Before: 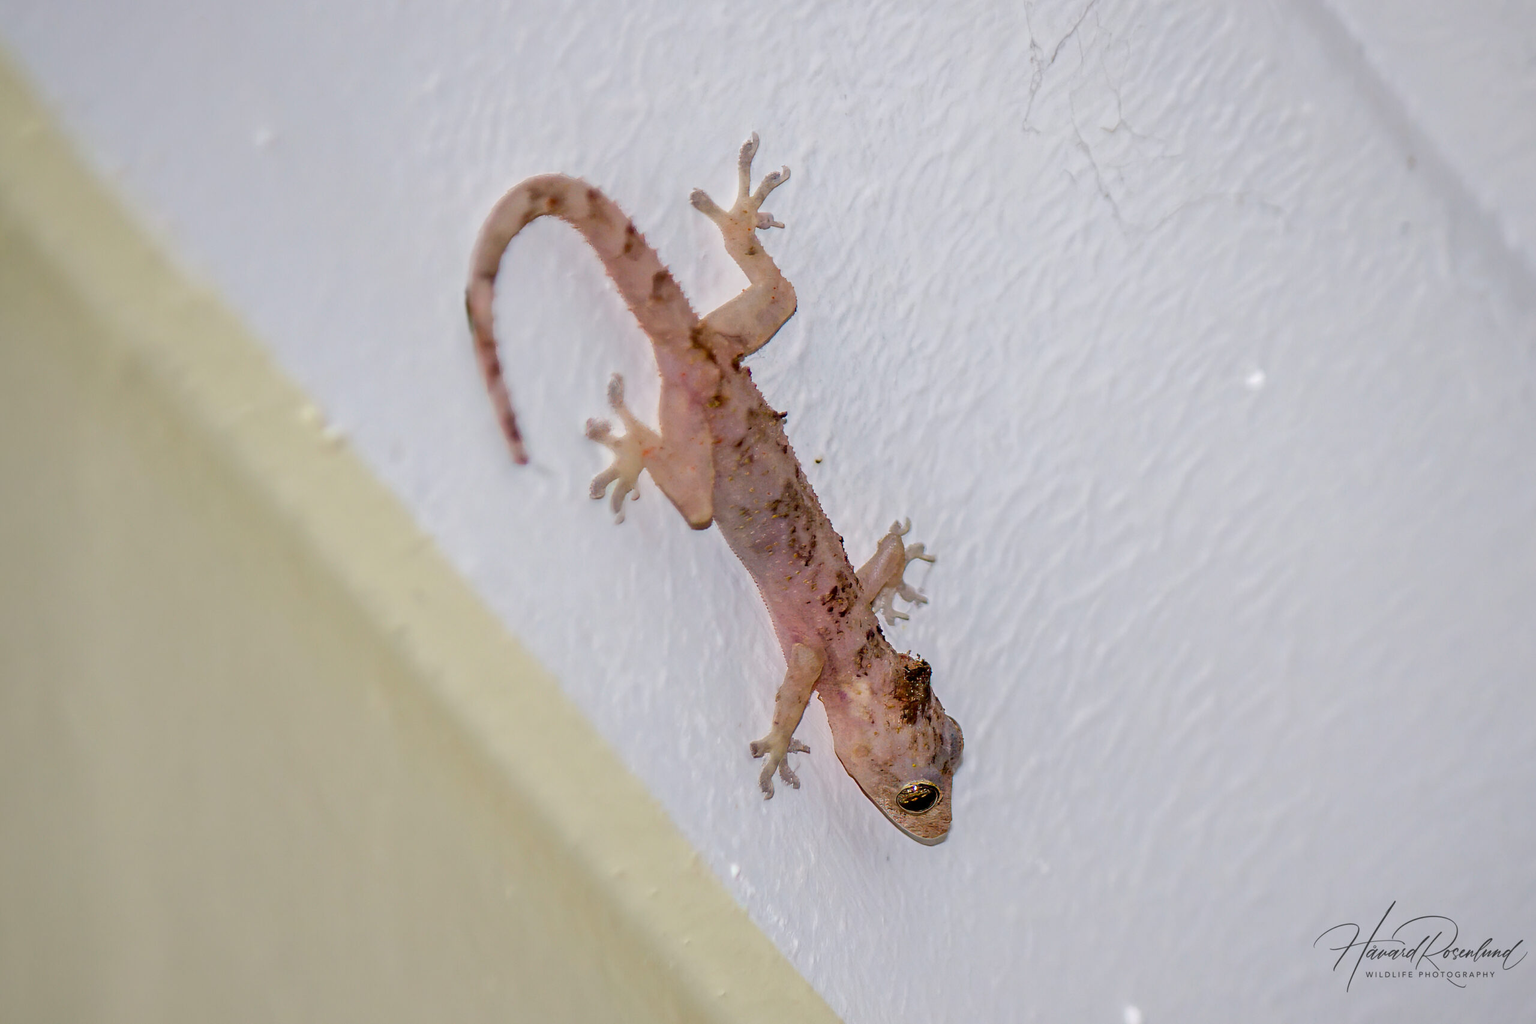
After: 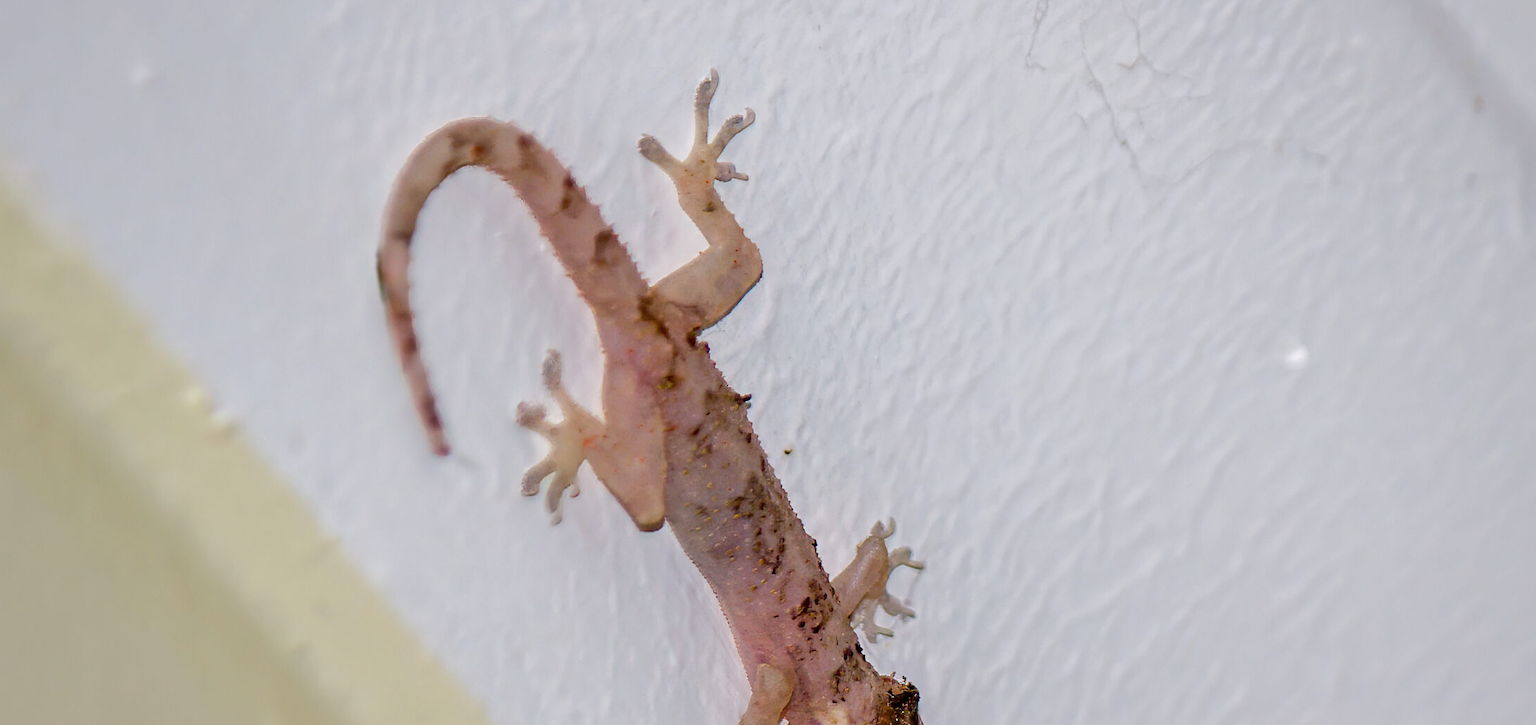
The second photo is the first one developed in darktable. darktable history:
crop and rotate: left 9.272%, top 7.23%, right 4.85%, bottom 31.872%
